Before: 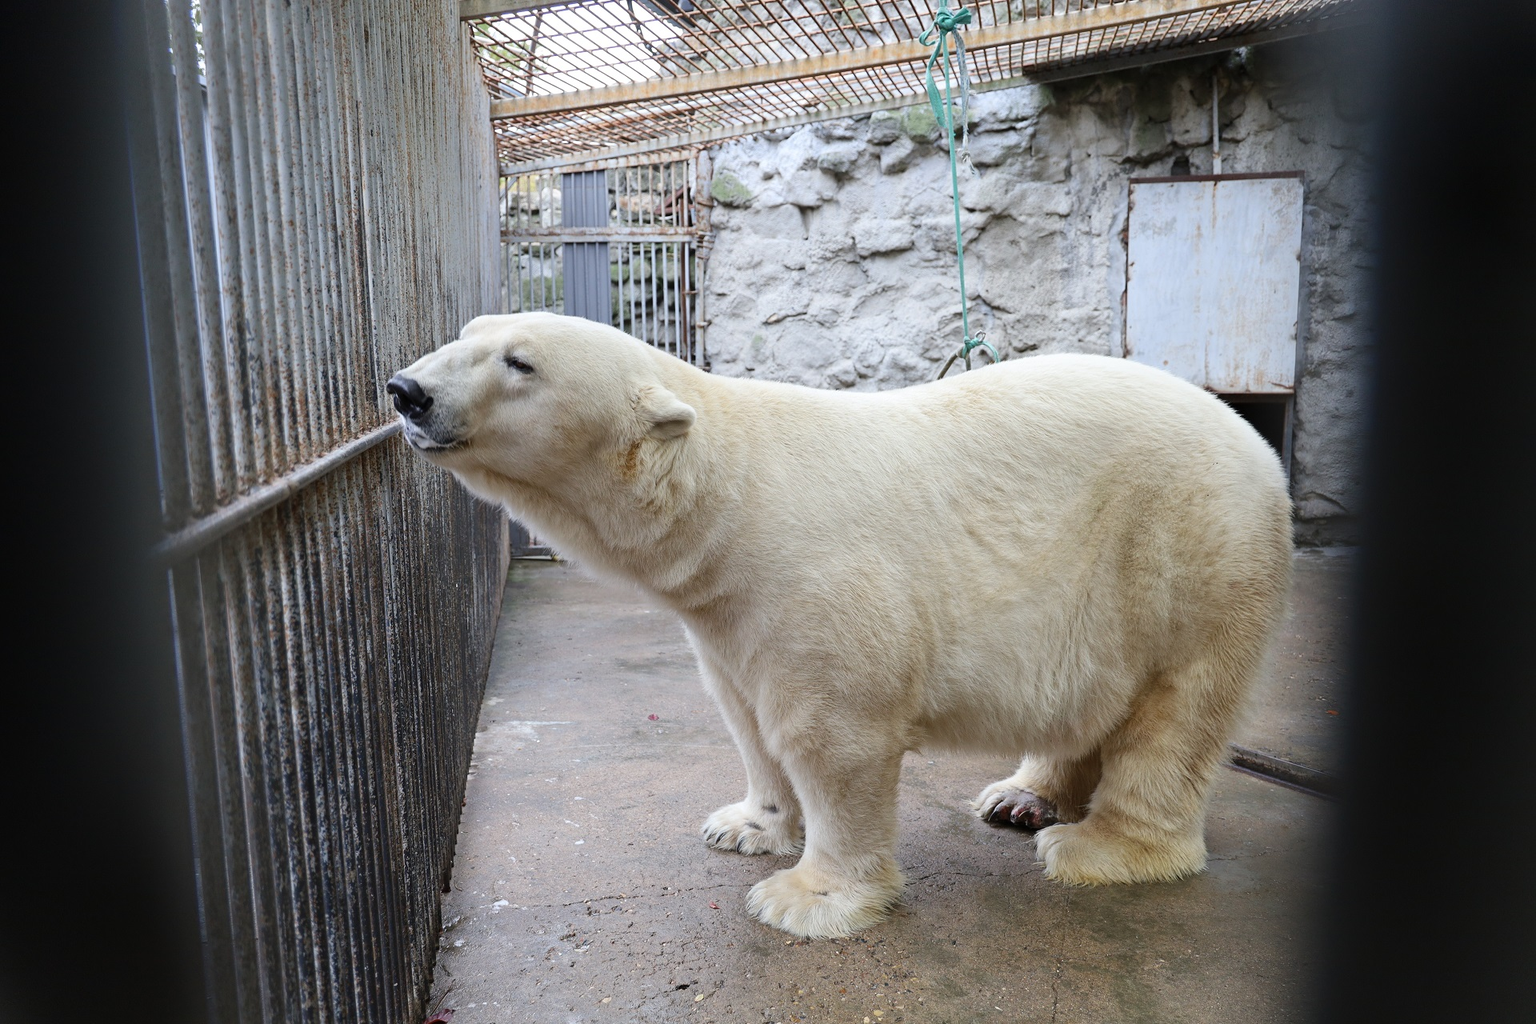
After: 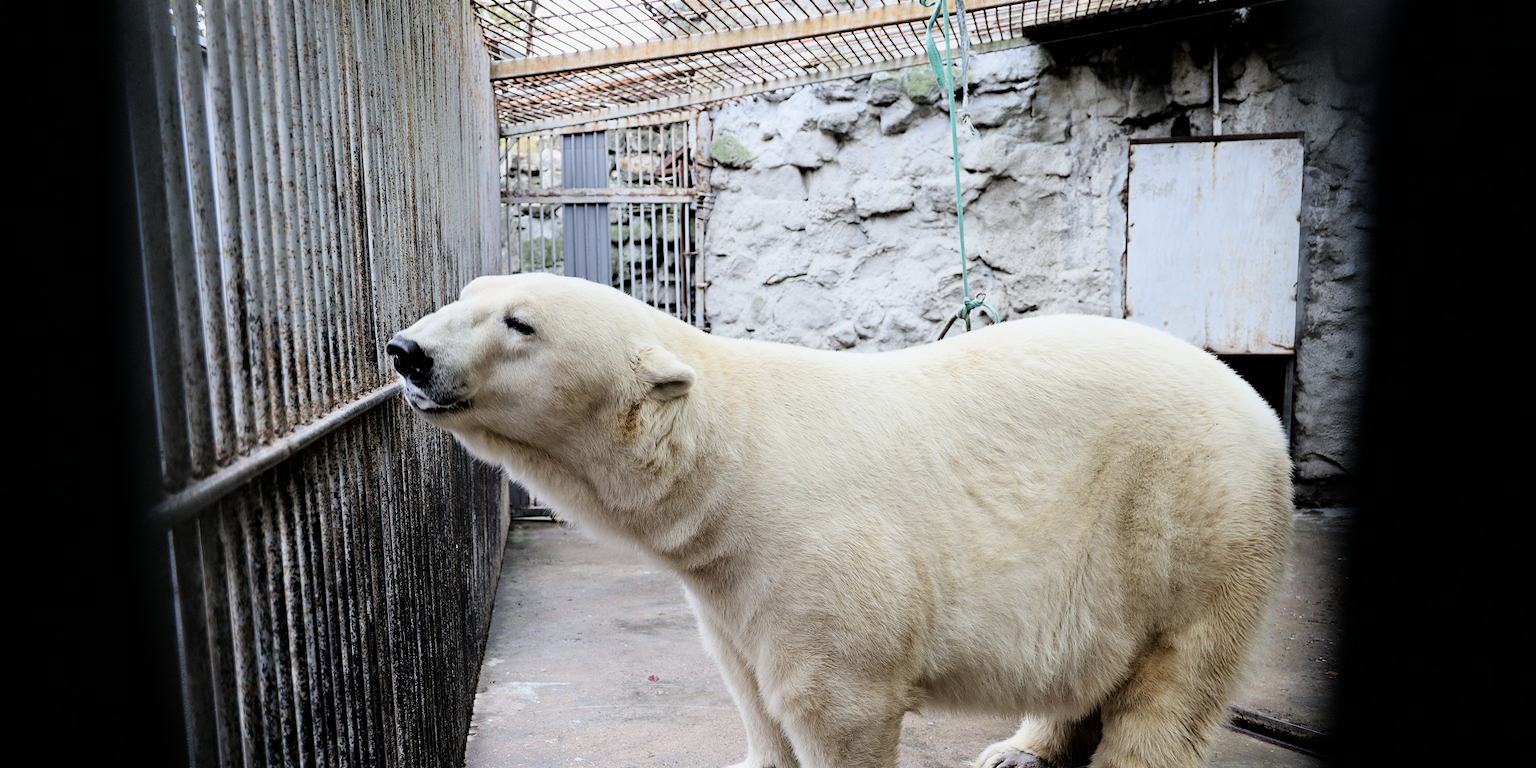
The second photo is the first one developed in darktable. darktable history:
filmic rgb: black relative exposure -4 EV, white relative exposure 3 EV, hardness 3.02, contrast 1.5
crop: top 3.857%, bottom 21.132%
